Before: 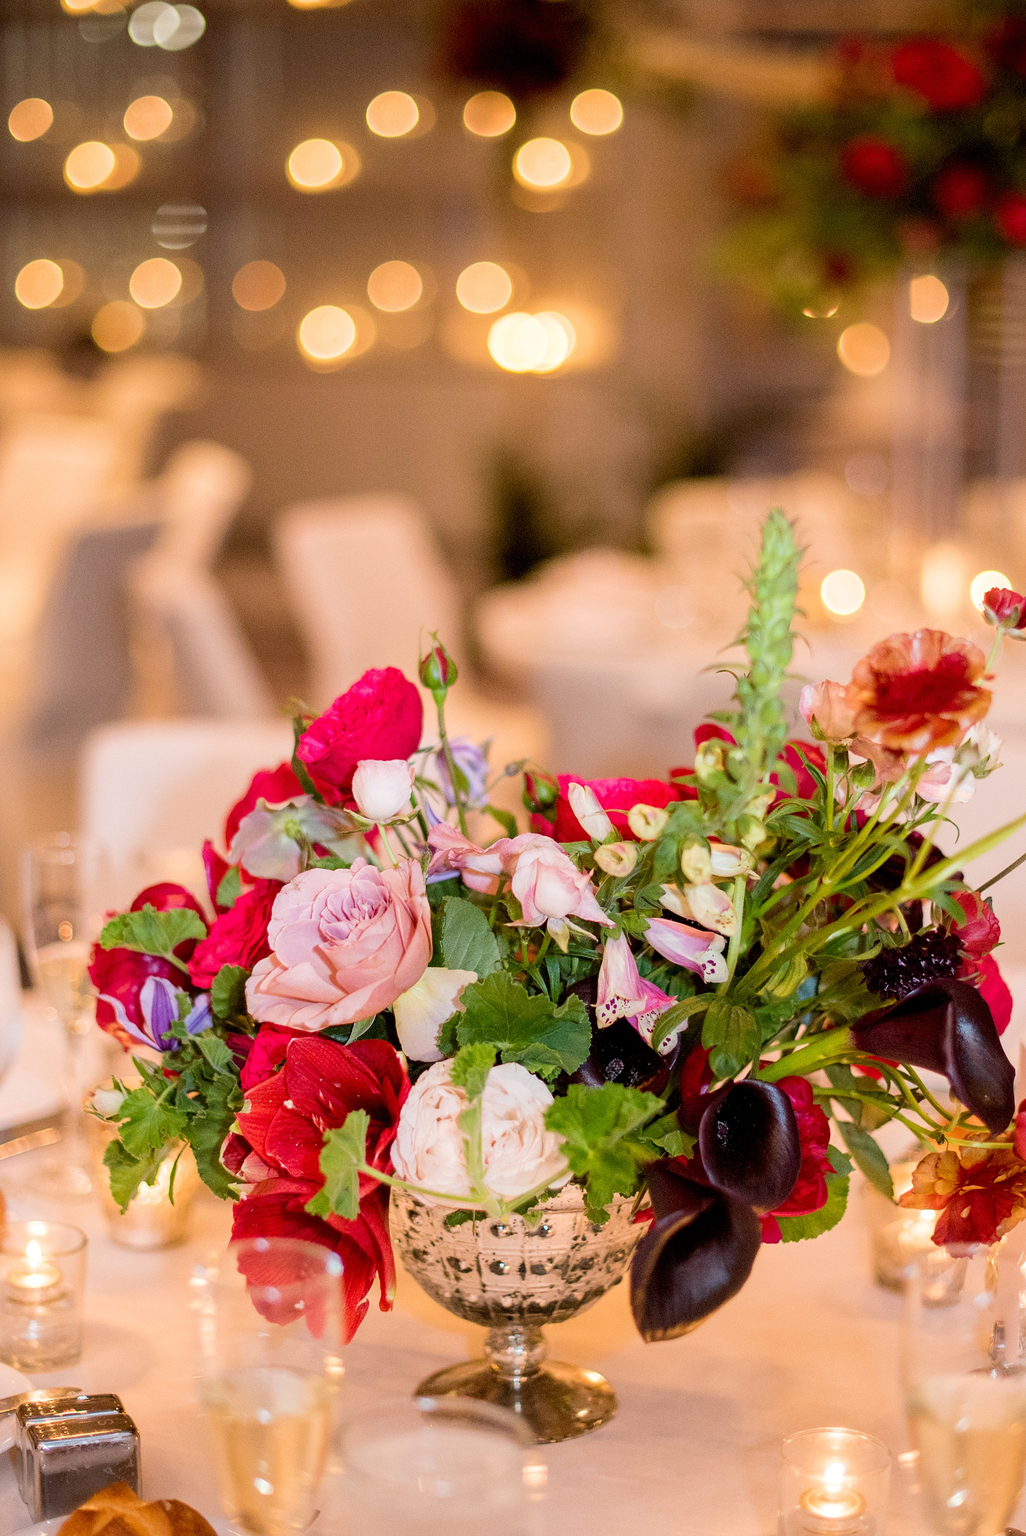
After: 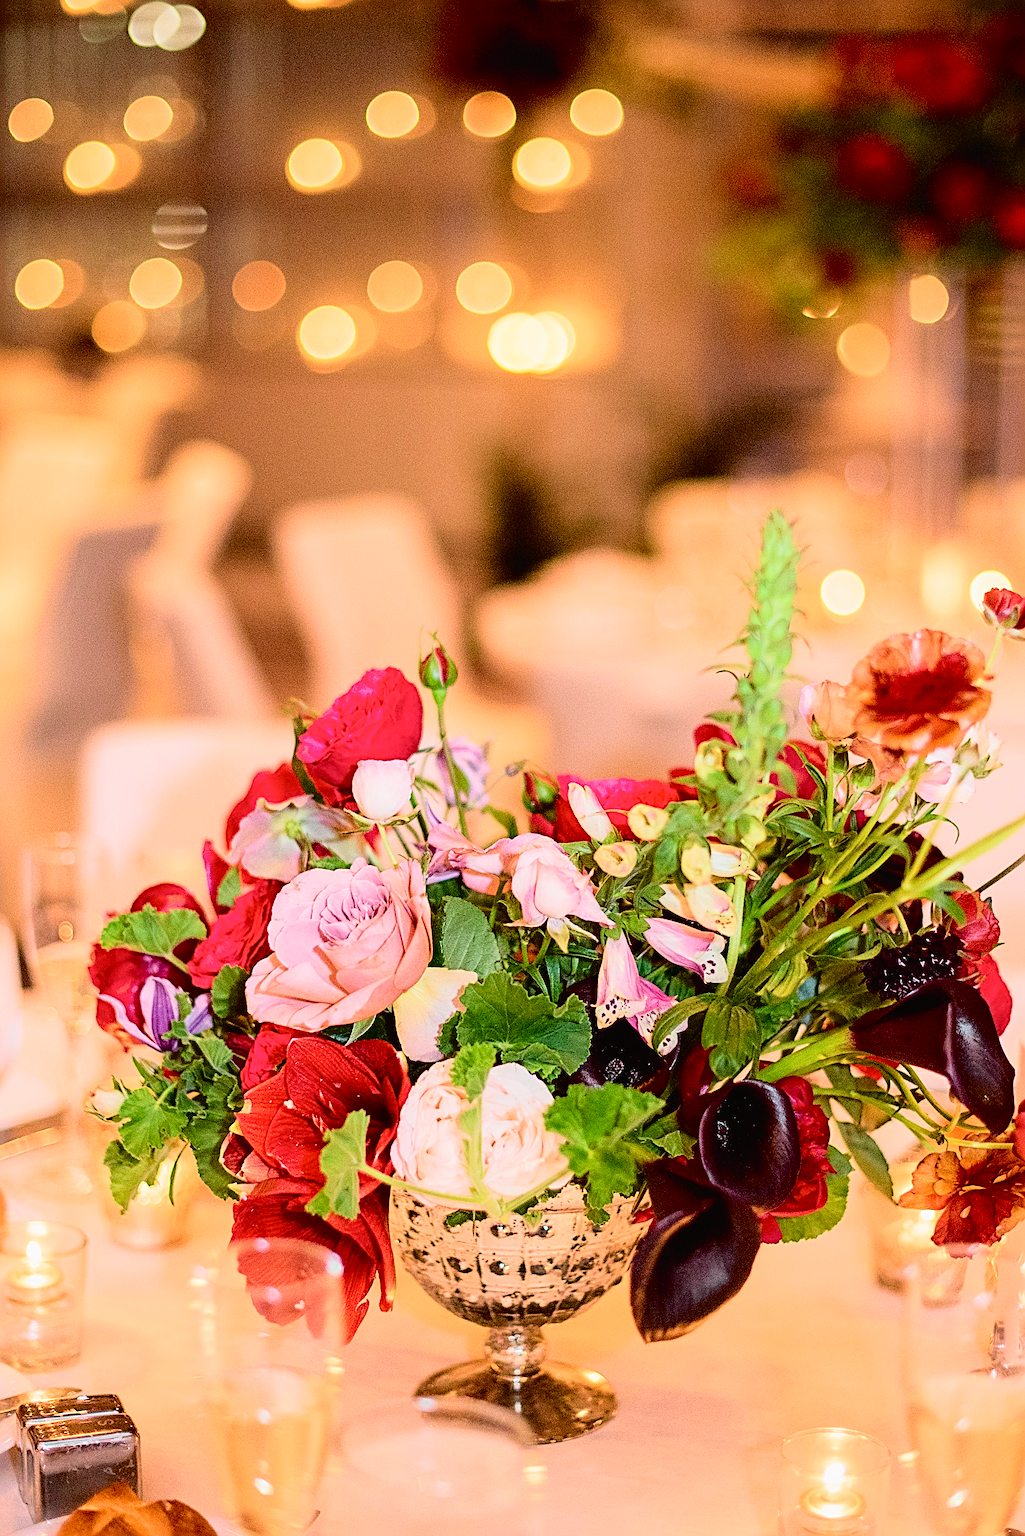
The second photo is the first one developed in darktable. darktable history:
sharpen: radius 3.044, amount 0.765
tone curve: curves: ch0 [(0, 0.014) (0.17, 0.099) (0.392, 0.438) (0.725, 0.828) (0.872, 0.918) (1, 0.981)]; ch1 [(0, 0) (0.402, 0.36) (0.489, 0.491) (0.5, 0.503) (0.515, 0.52) (0.545, 0.574) (0.615, 0.662) (0.701, 0.725) (1, 1)]; ch2 [(0, 0) (0.42, 0.458) (0.485, 0.499) (0.503, 0.503) (0.531, 0.542) (0.561, 0.594) (0.644, 0.694) (0.717, 0.753) (1, 0.991)], color space Lab, independent channels, preserve colors none
